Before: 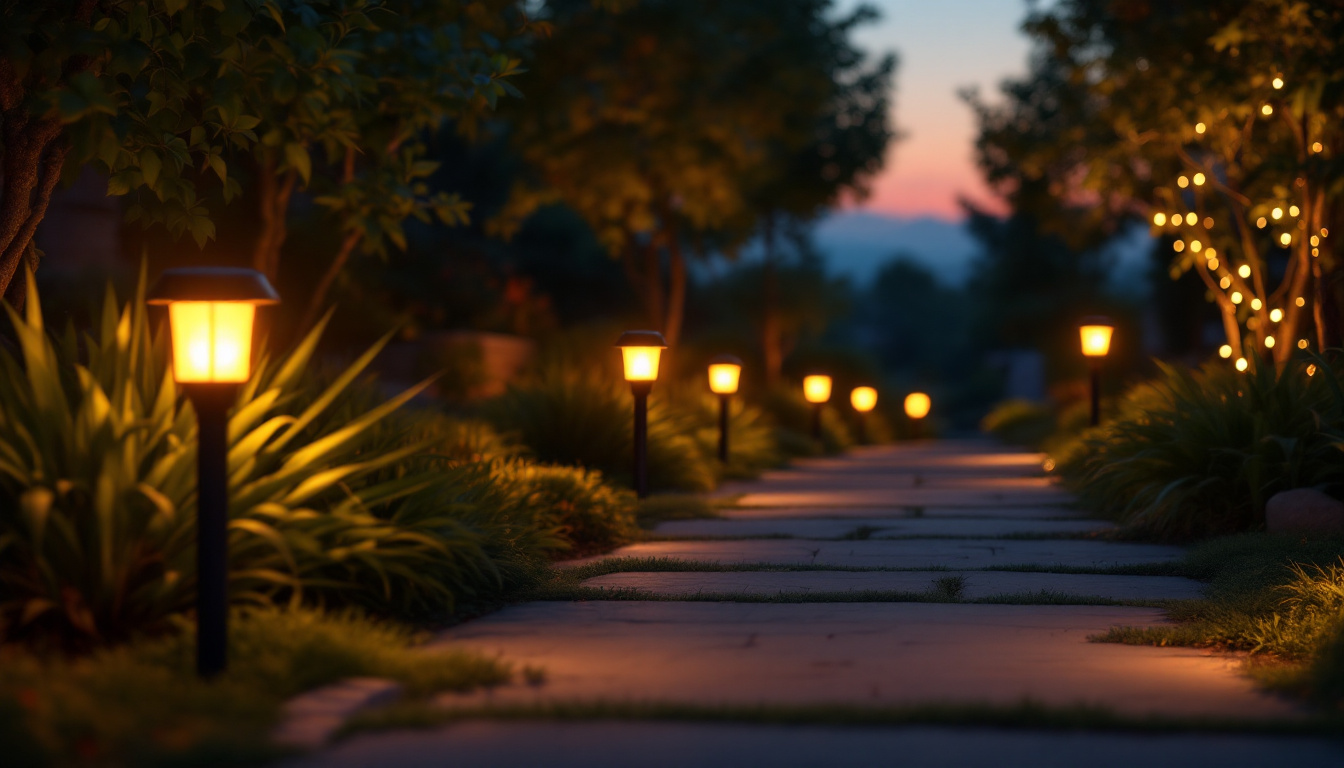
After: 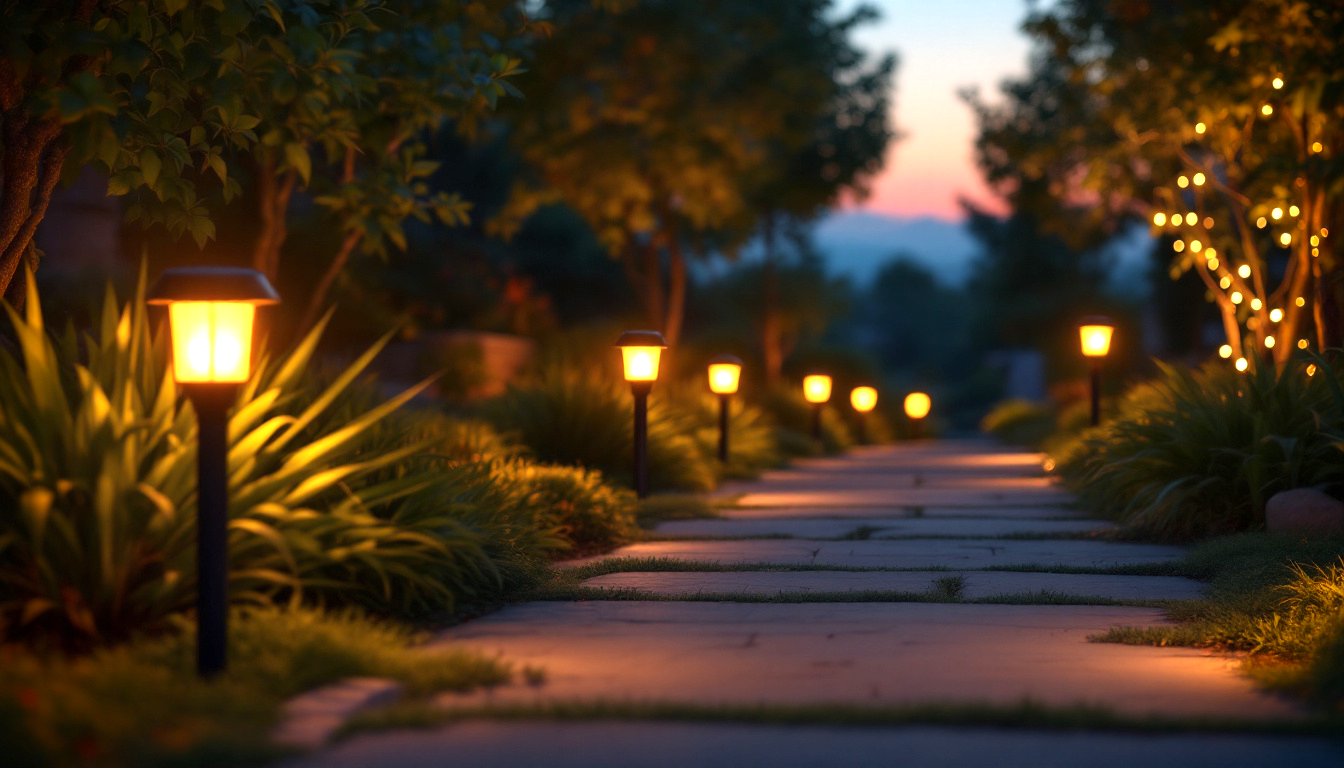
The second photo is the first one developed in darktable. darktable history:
exposure: exposure 0.785 EV, compensate highlight preservation false
vignetting: fall-off start 88.53%, fall-off radius 44.2%, saturation 0.376, width/height ratio 1.161
